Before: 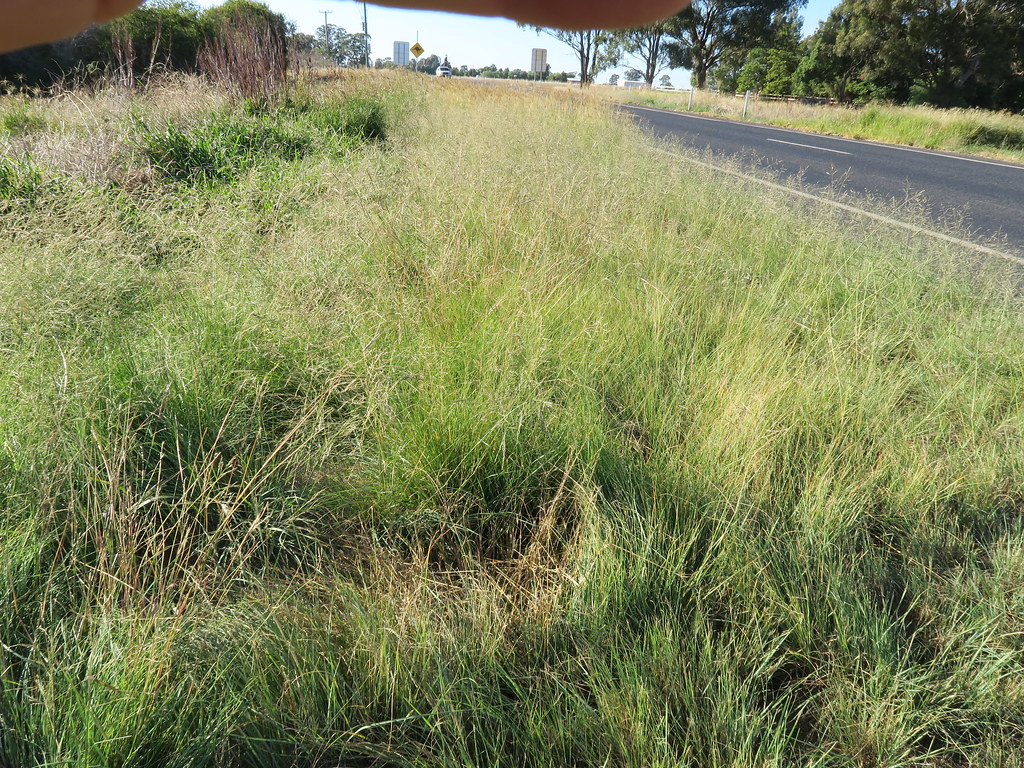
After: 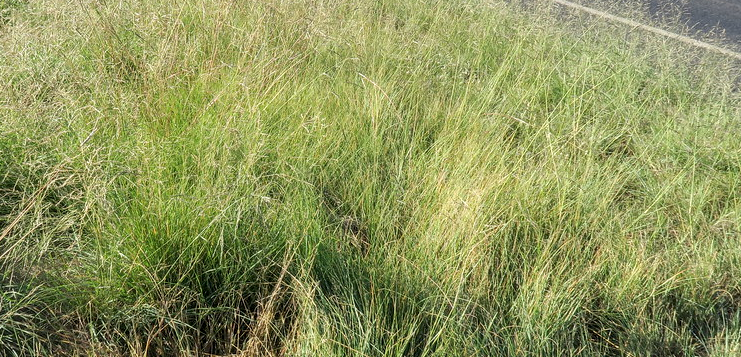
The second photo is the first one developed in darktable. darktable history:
local contrast: on, module defaults
crop and rotate: left 27.633%, top 26.76%, bottom 26.714%
color correction: highlights a* 0.044, highlights b* -0.435
